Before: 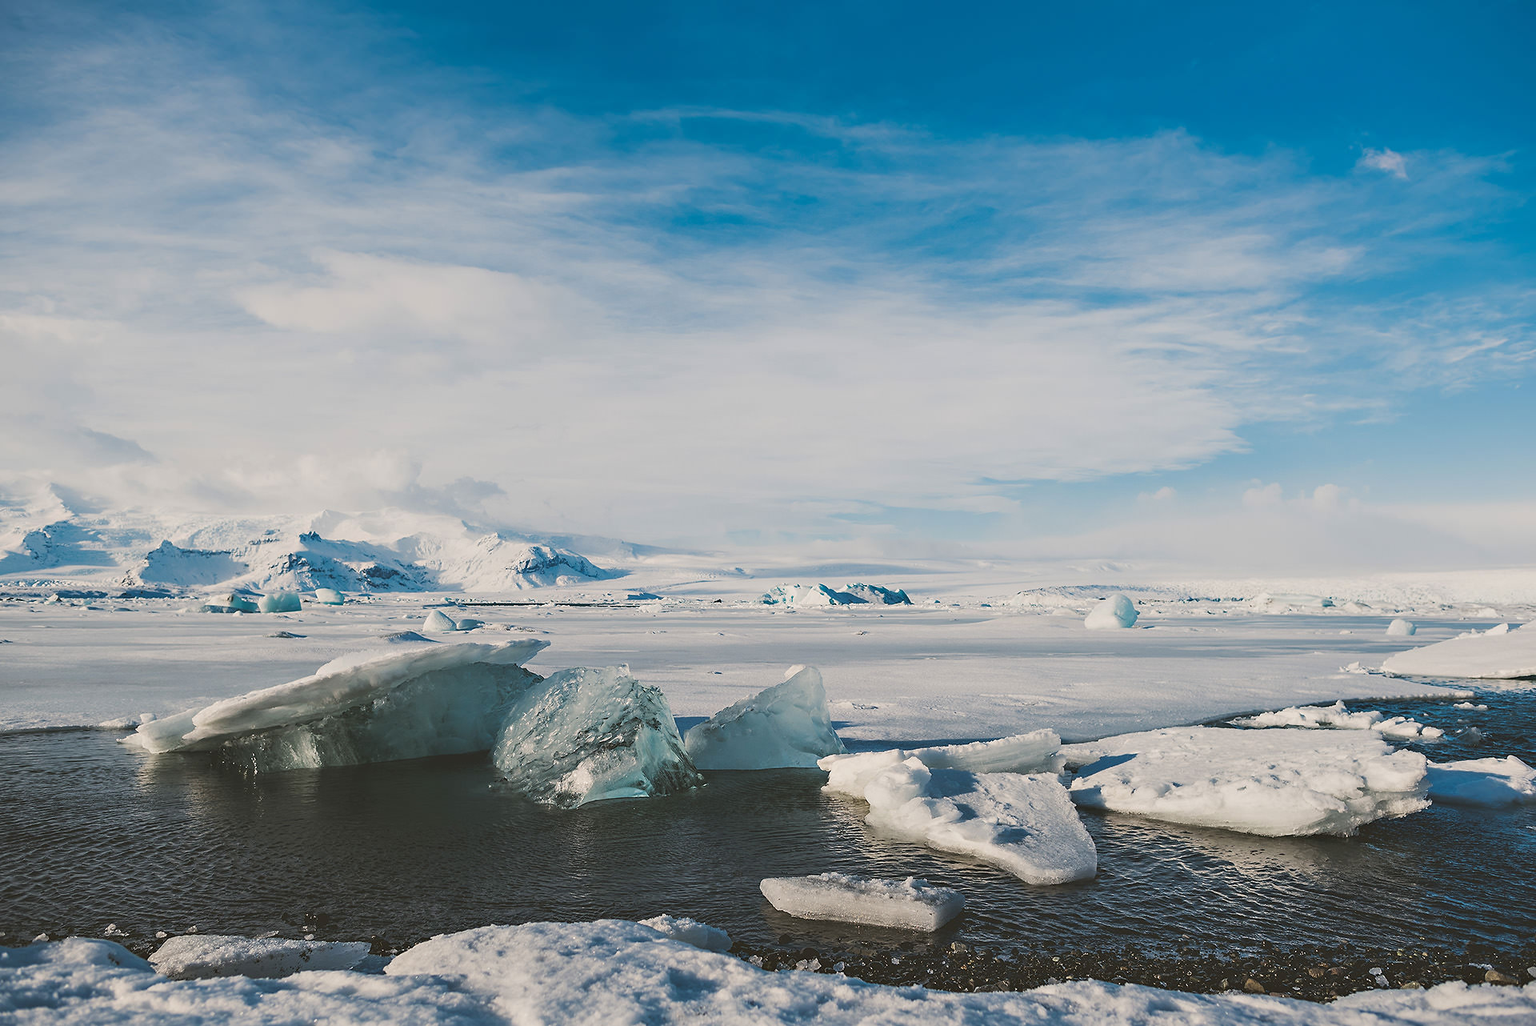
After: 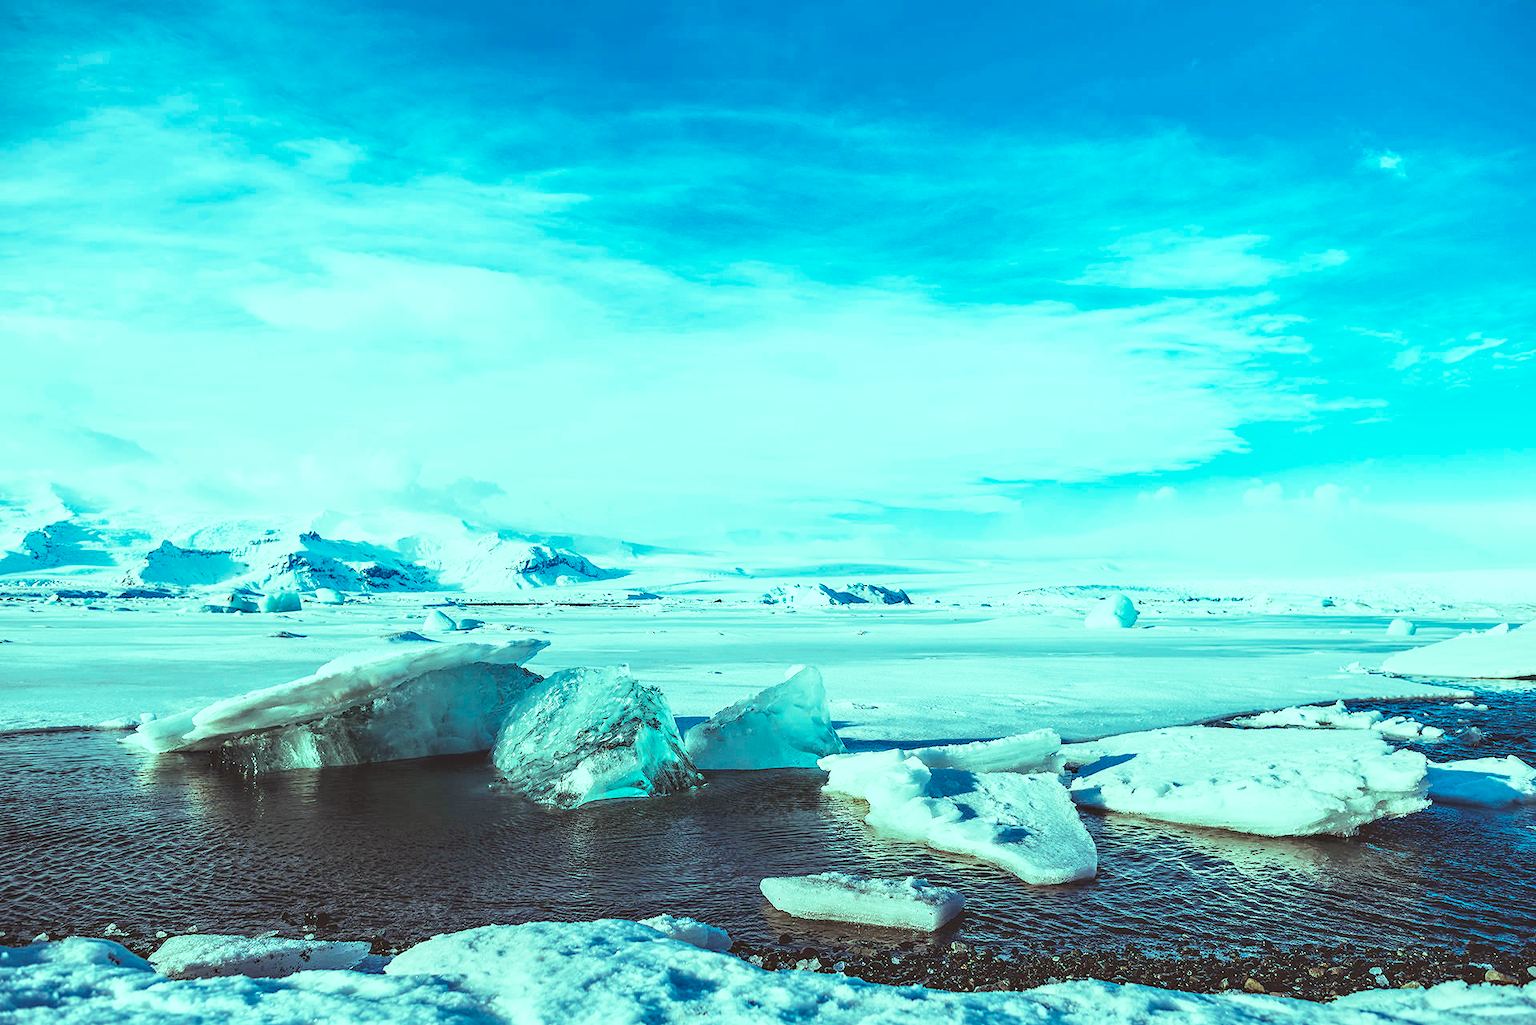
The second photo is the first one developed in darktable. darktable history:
sharpen: radius 2.883, amount 0.868, threshold 47.523
base curve: curves: ch0 [(0, 0) (0.028, 0.03) (0.121, 0.232) (0.46, 0.748) (0.859, 0.968) (1, 1)], preserve colors none
color balance rgb: shadows lift › luminance 0.49%, shadows lift › chroma 6.83%, shadows lift › hue 300.29°, power › hue 208.98°, highlights gain › luminance 20.24%, highlights gain › chroma 13.17%, highlights gain › hue 173.85°, perceptual saturation grading › global saturation 18.05%
local contrast: detail 130%
